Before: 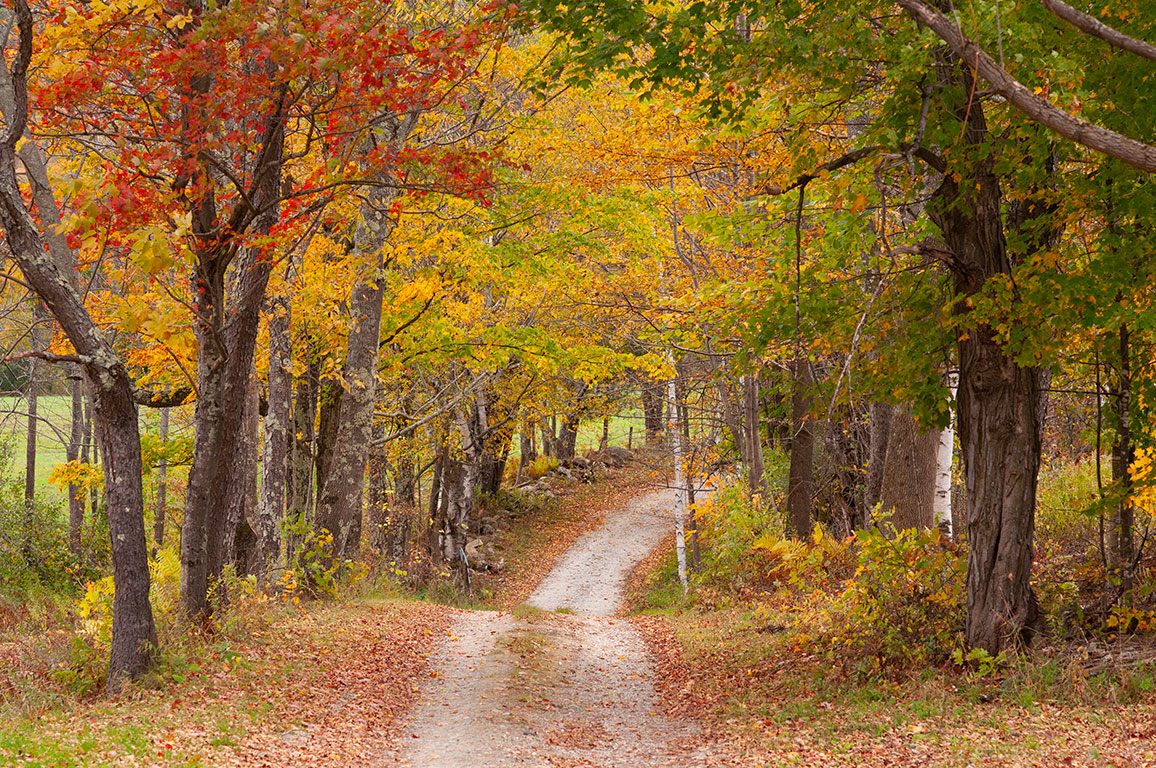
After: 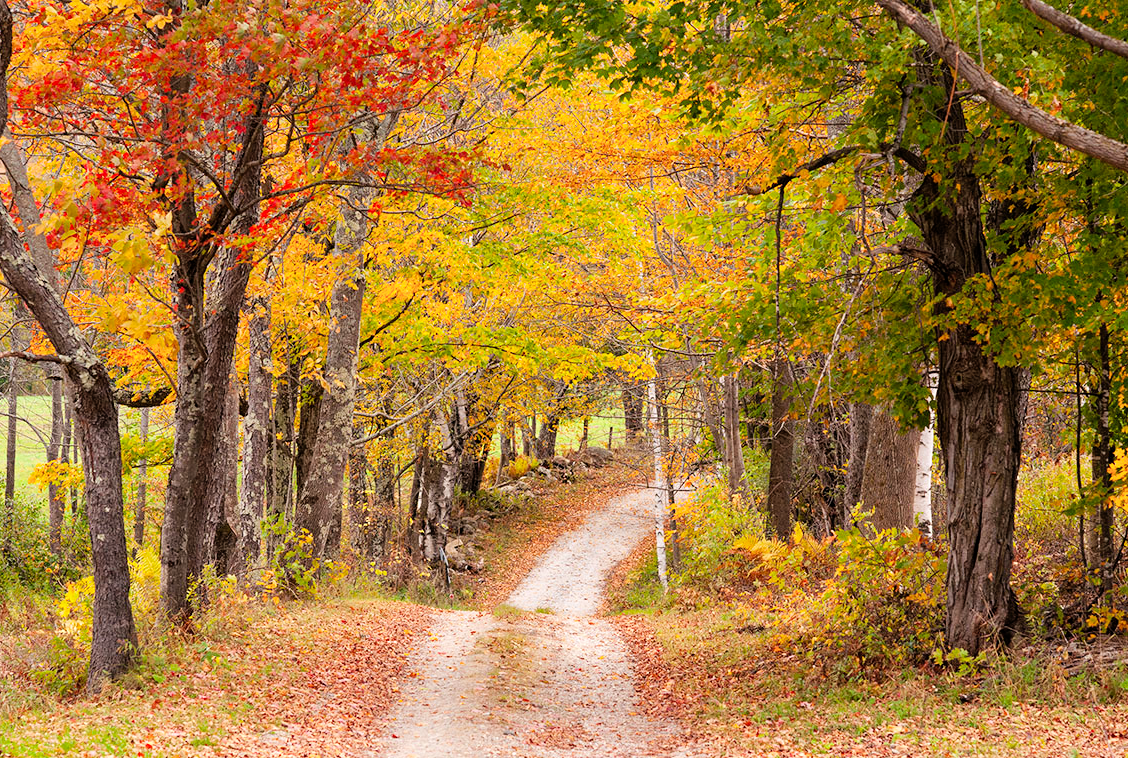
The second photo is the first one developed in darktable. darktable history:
crop and rotate: left 1.774%, right 0.633%, bottom 1.28%
levels: mode automatic, black 0.023%, white 99.97%, levels [0.062, 0.494, 0.925]
filmic rgb: black relative exposure -7.32 EV, white relative exposure 5.09 EV, hardness 3.2
